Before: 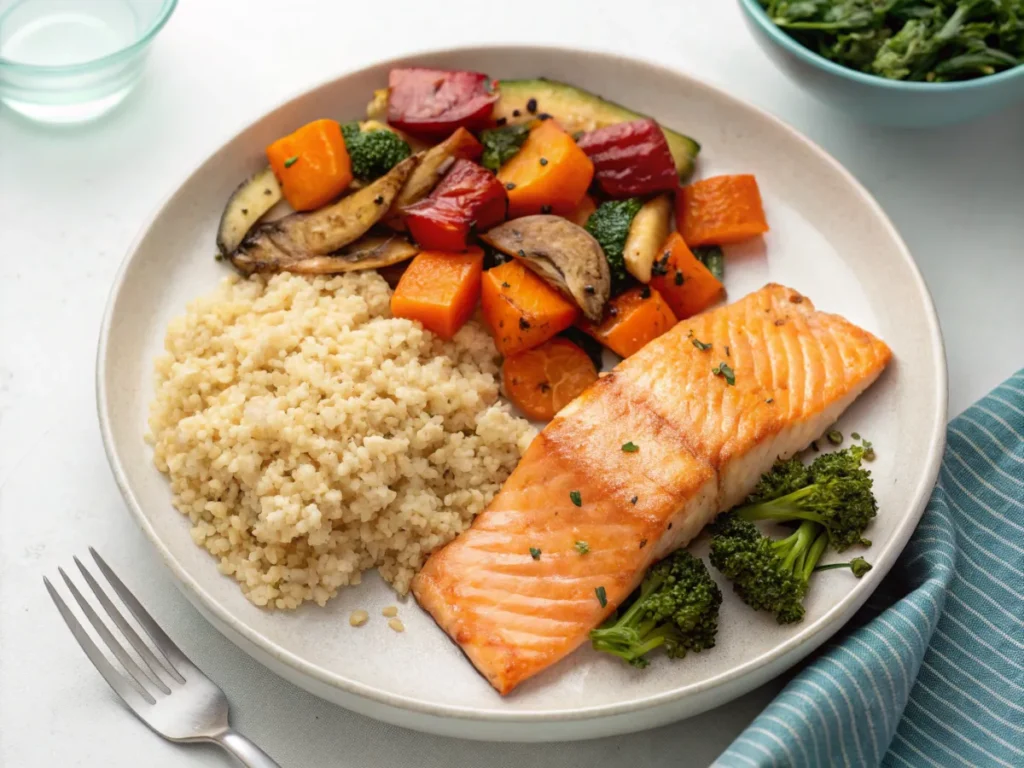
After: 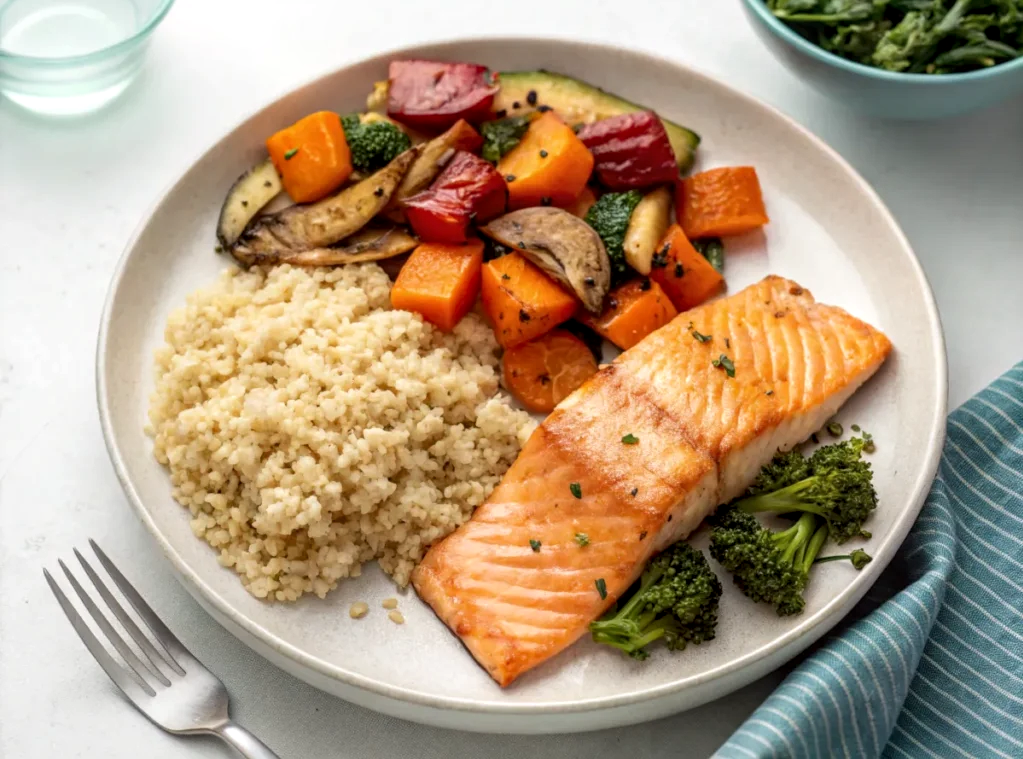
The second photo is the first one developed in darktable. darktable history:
crop: top 1.049%, right 0.001%
bloom: size 3%, threshold 100%, strength 0%
local contrast: detail 130%
